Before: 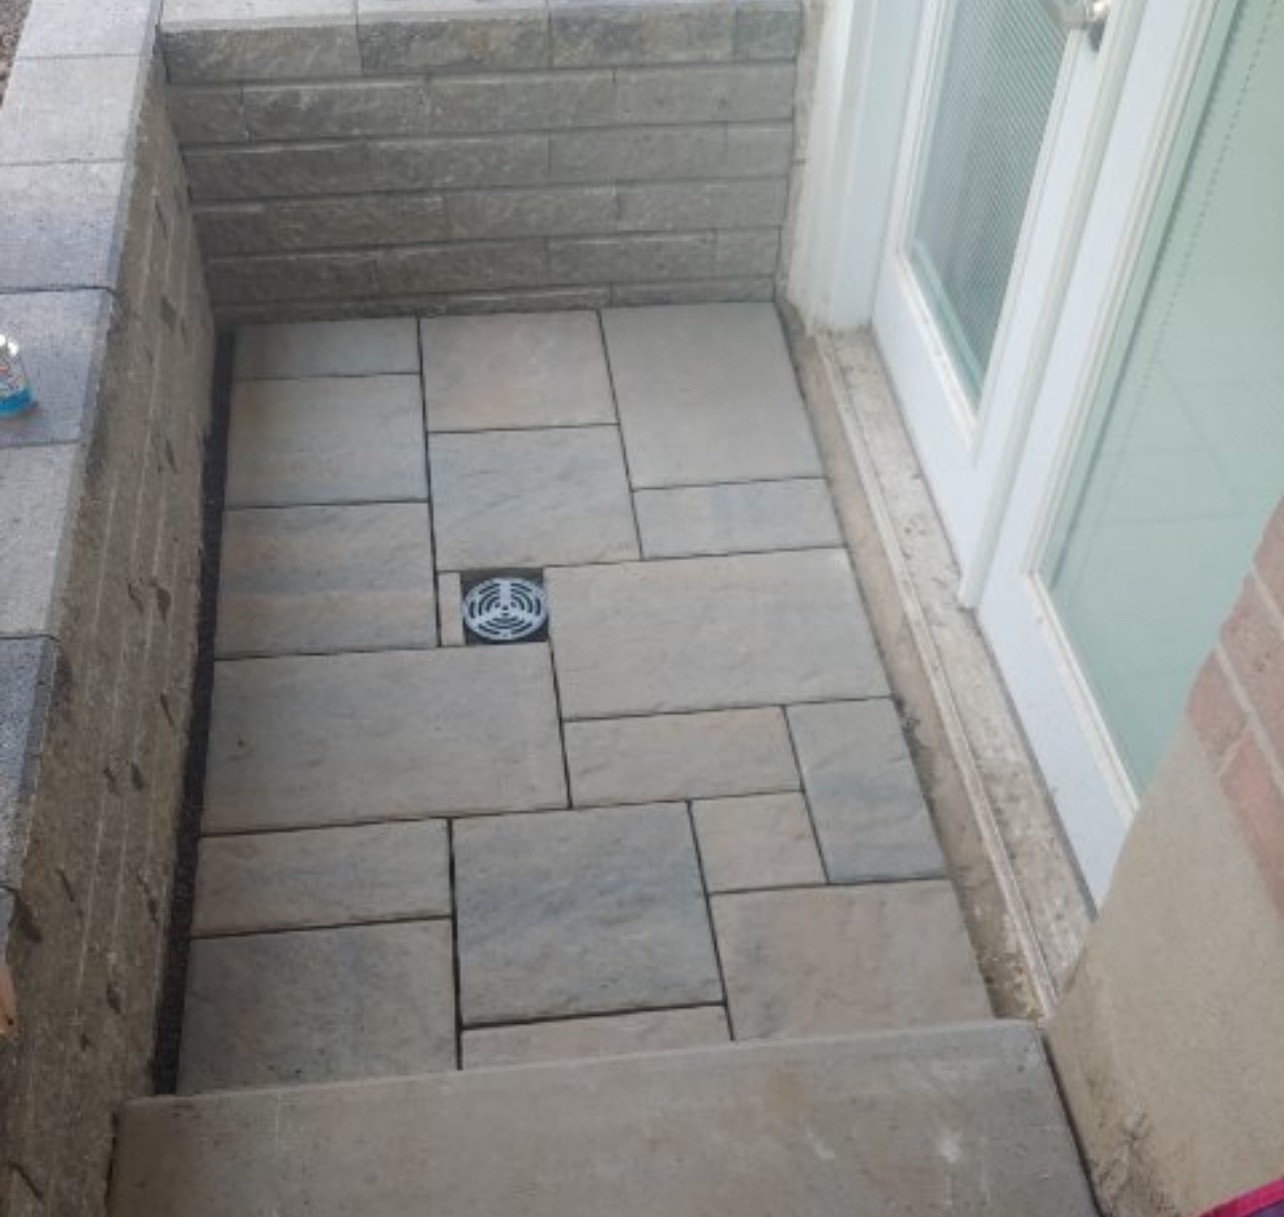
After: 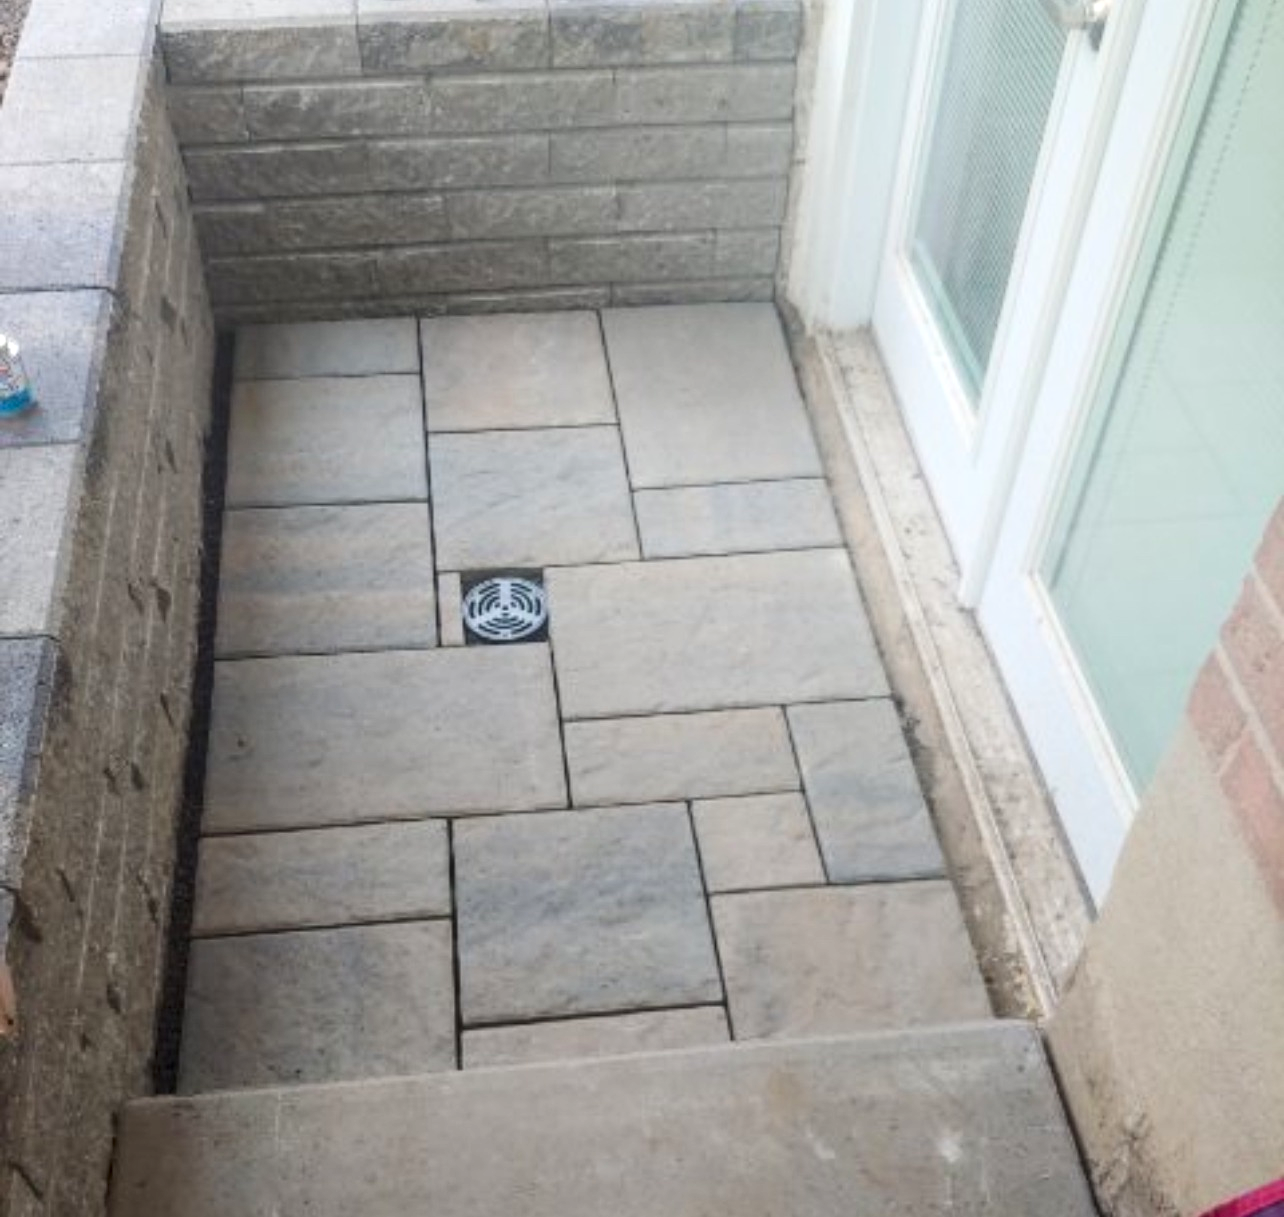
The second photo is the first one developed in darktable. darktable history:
contrast brightness saturation: contrast 0.2, brightness 0.15, saturation 0.14
local contrast: on, module defaults
